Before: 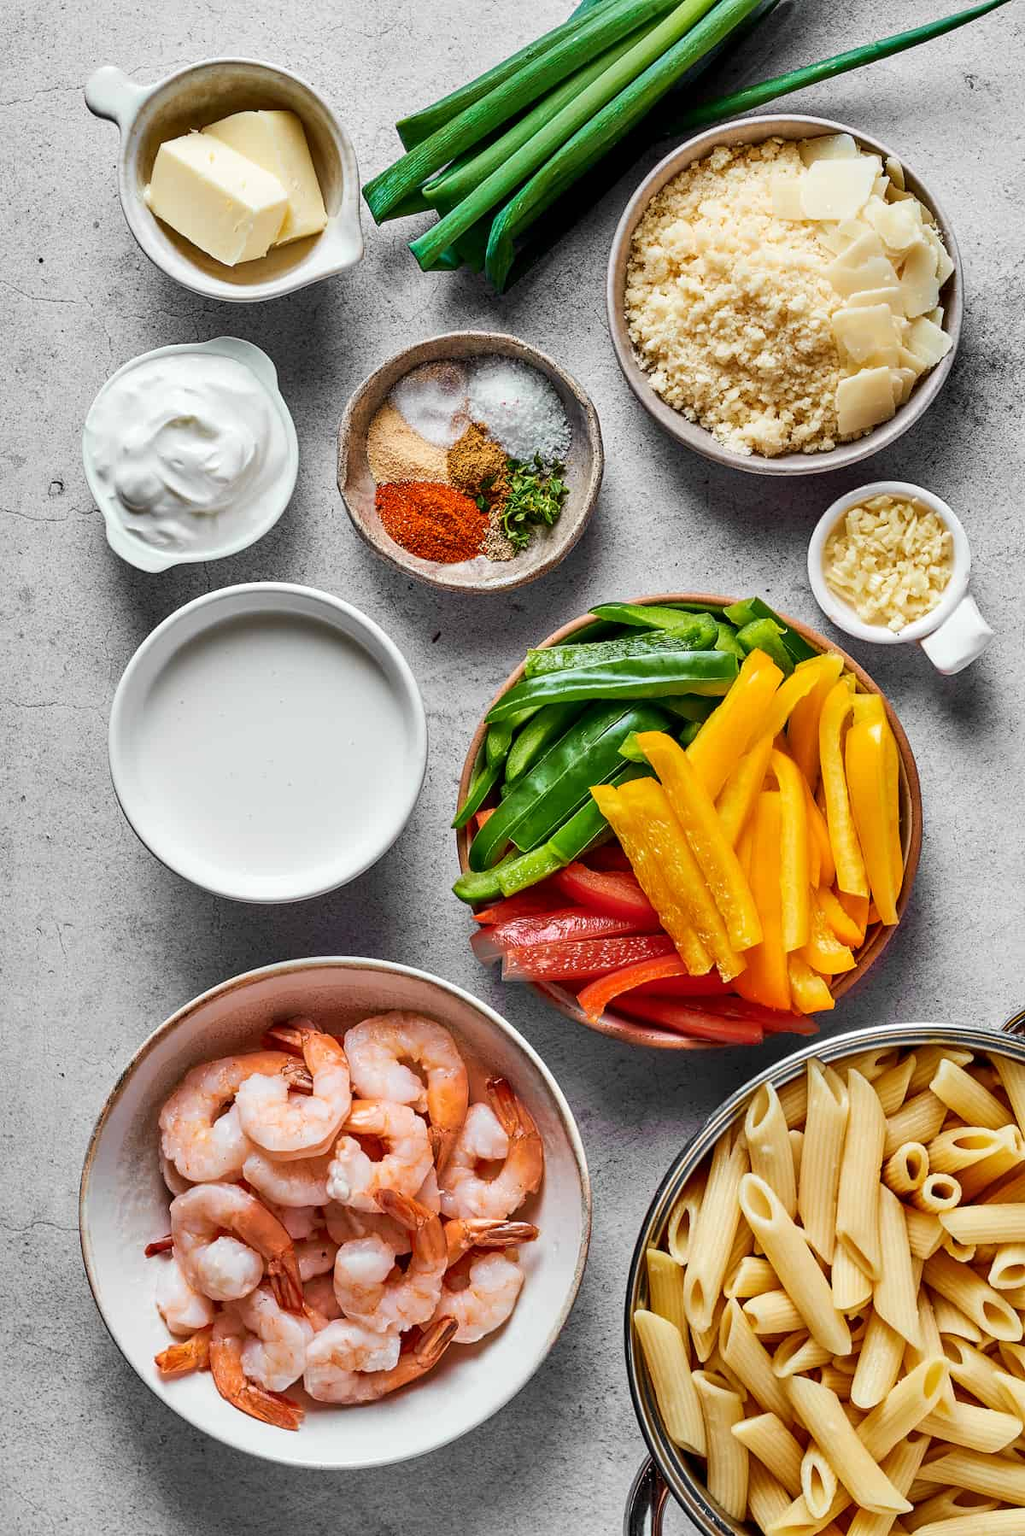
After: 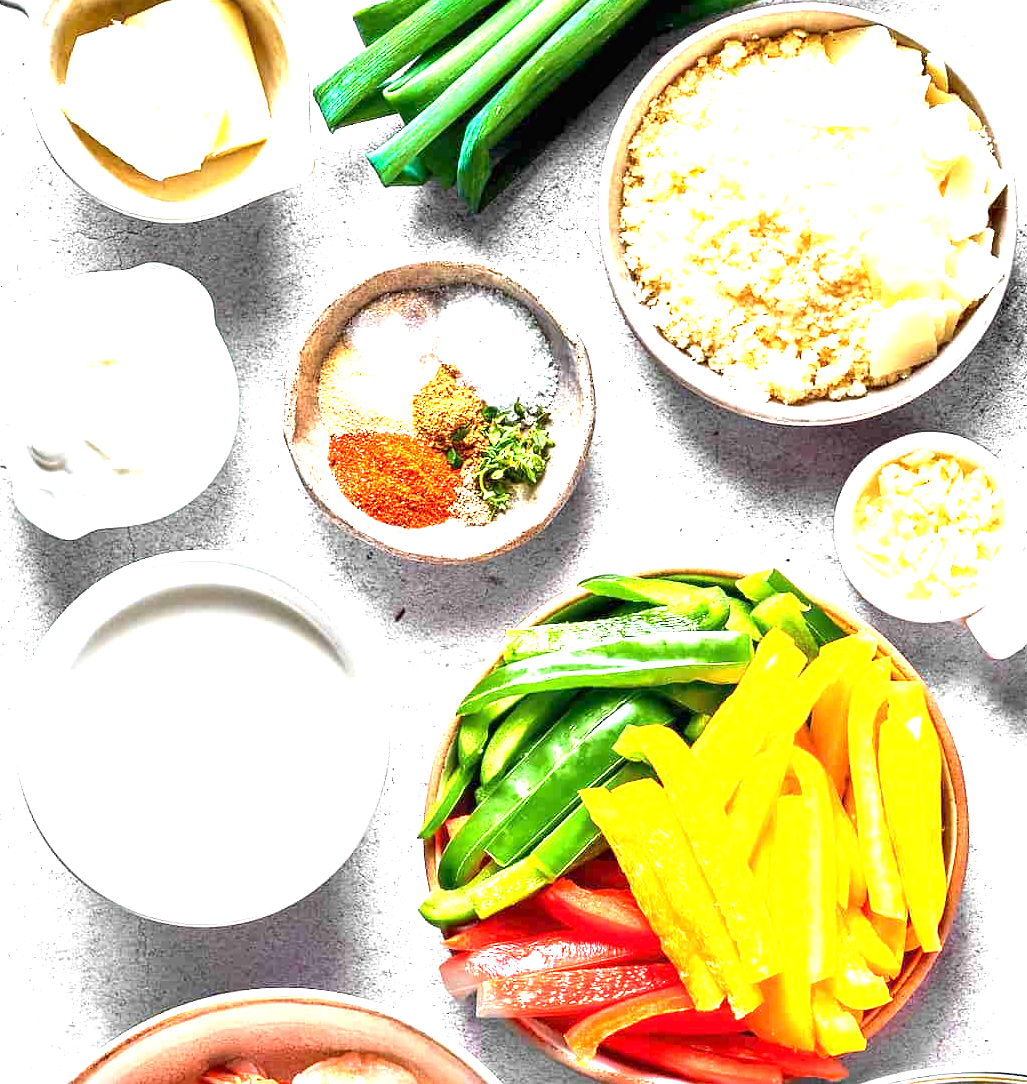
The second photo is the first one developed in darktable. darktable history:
crop and rotate: left 9.279%, top 7.301%, right 5.063%, bottom 32.387%
exposure: exposure 2.195 EV, compensate exposure bias true, compensate highlight preservation false
